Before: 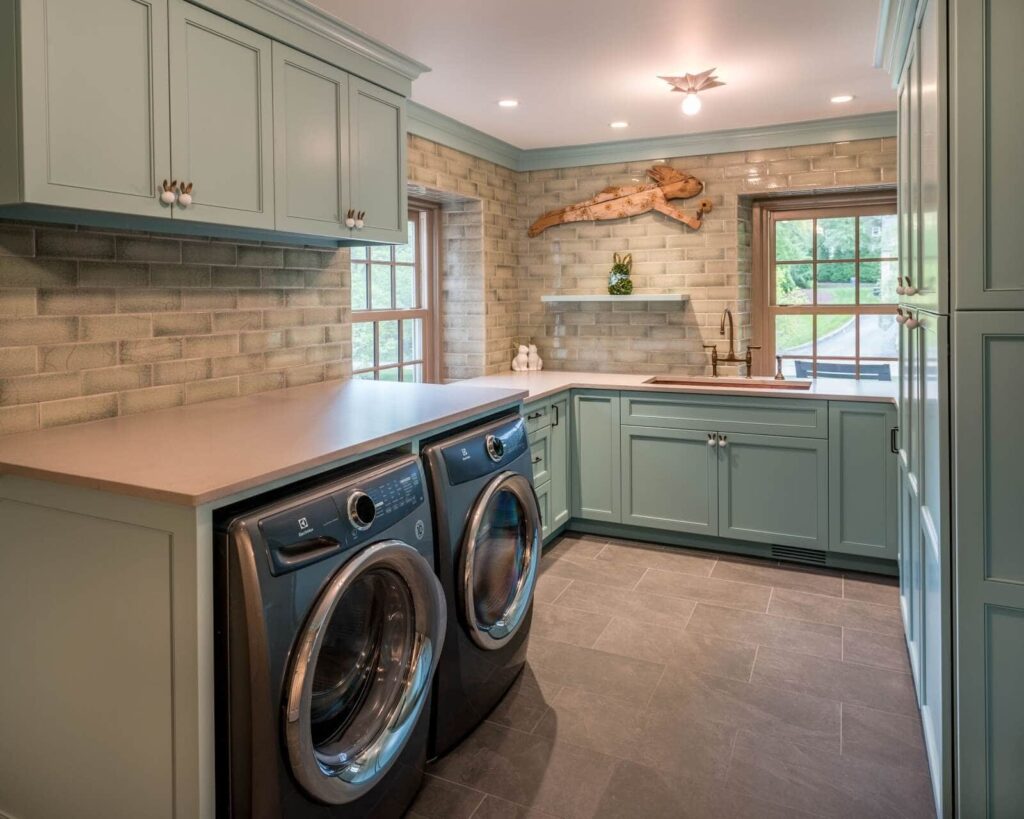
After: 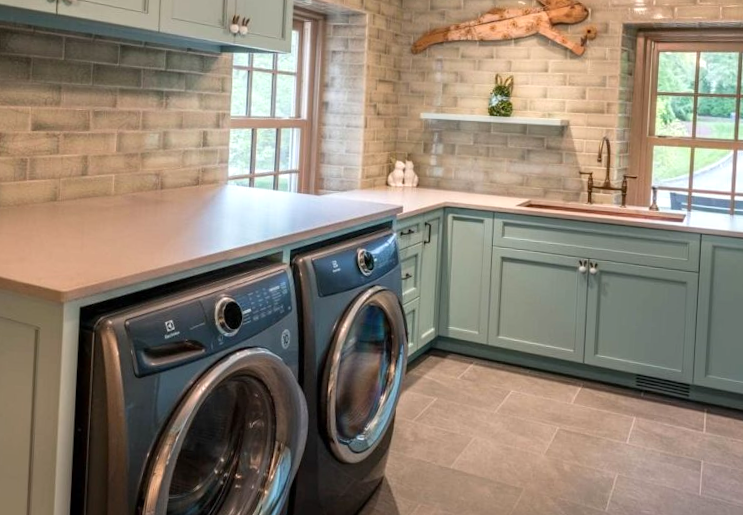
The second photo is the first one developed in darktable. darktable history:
exposure: exposure 0.258 EV, compensate highlight preservation false
crop and rotate: angle -3.37°, left 9.79%, top 20.73%, right 12.42%, bottom 11.82%
